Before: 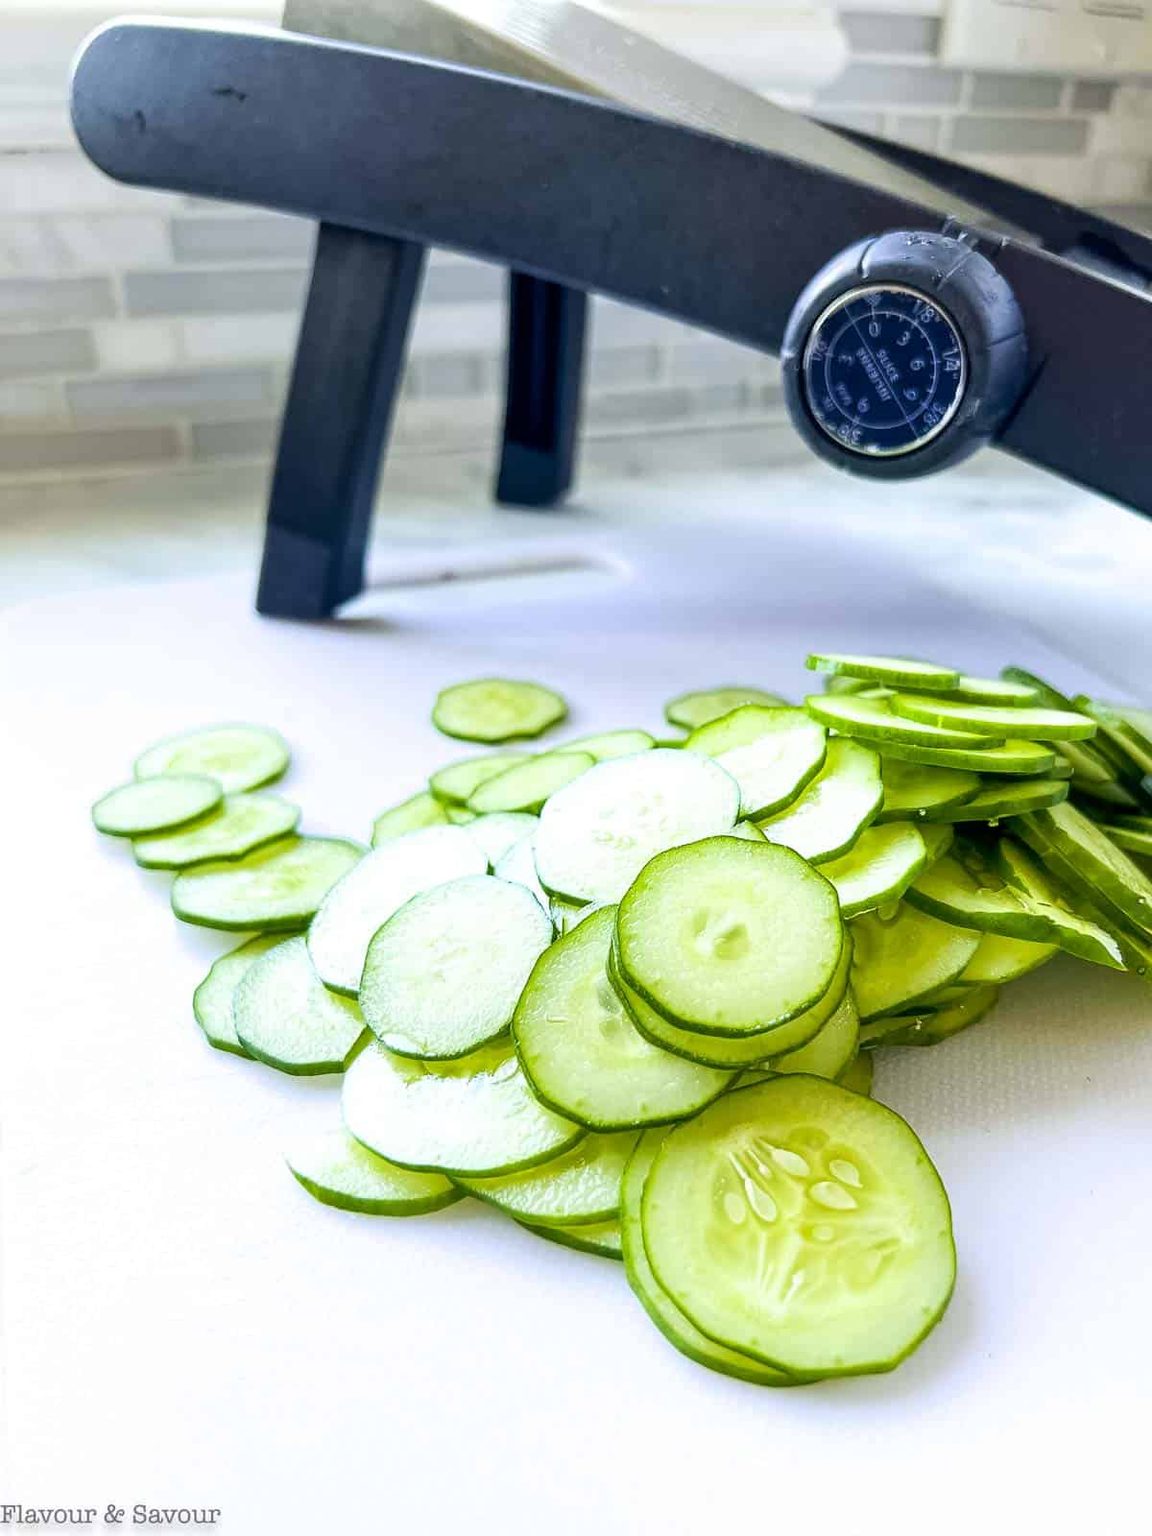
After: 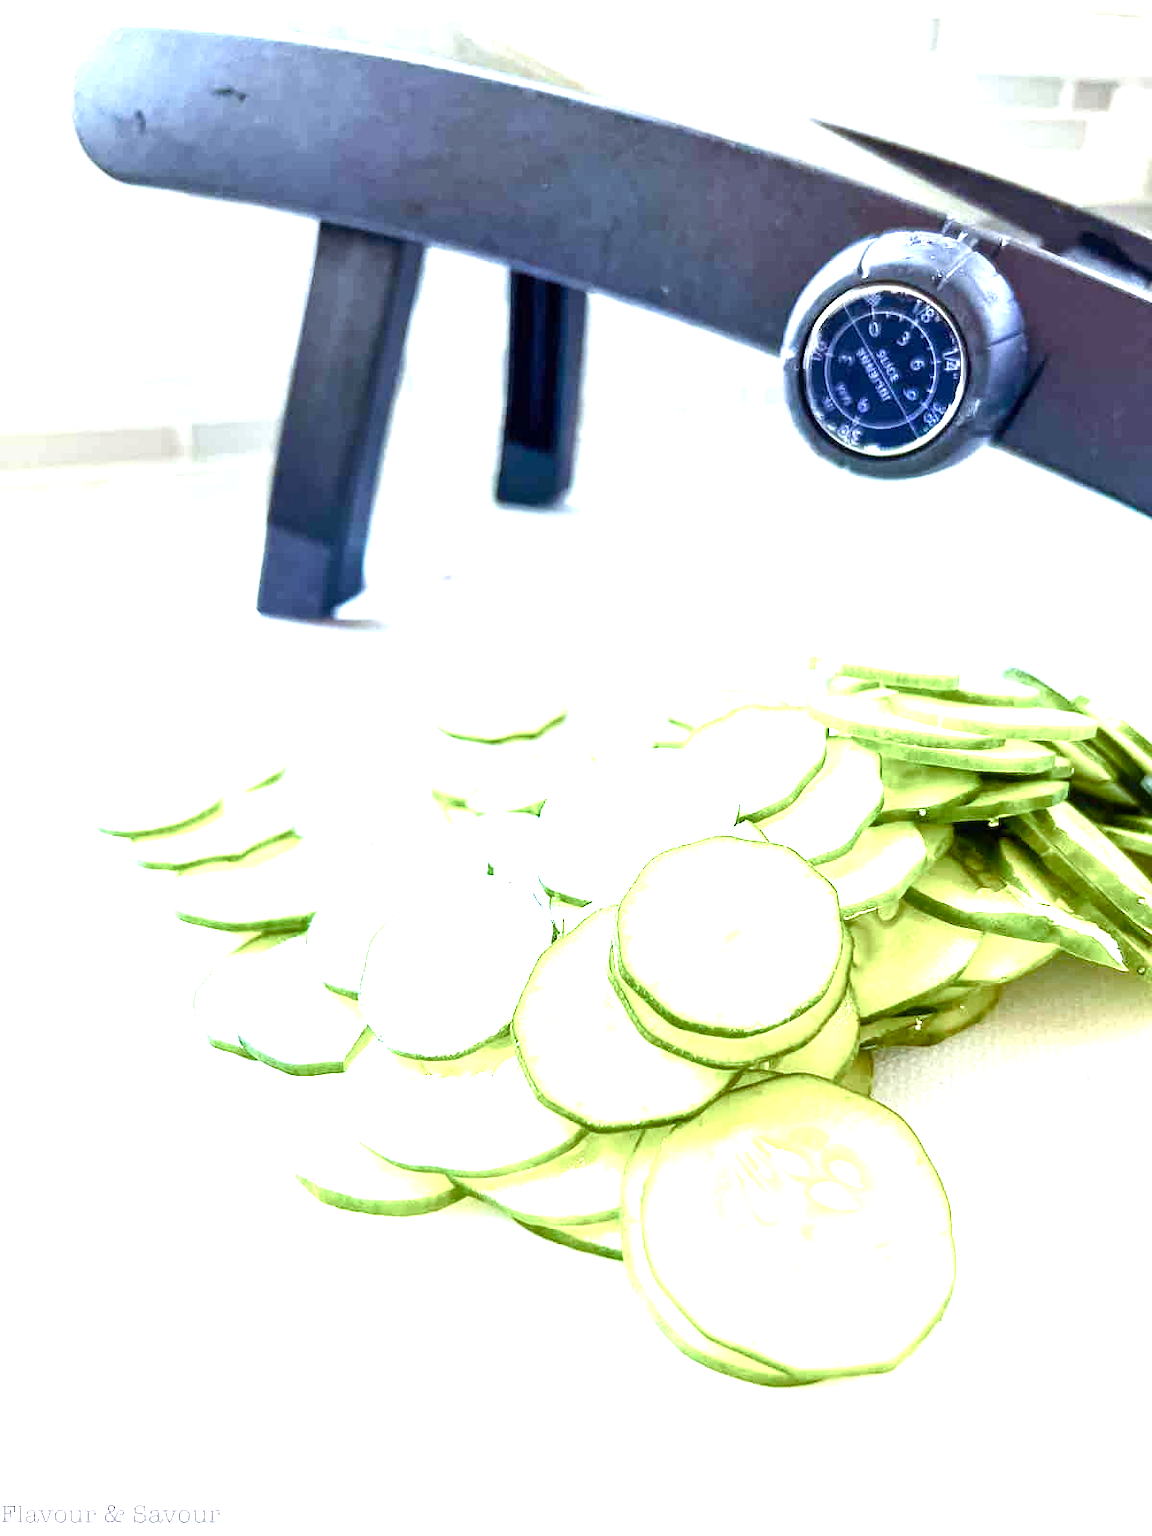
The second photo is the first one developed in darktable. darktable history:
exposure: black level correction 0, exposure 1.199 EV, compensate exposure bias true, compensate highlight preservation false
color balance rgb: shadows lift › chroma 9.745%, shadows lift › hue 46.67°, power › hue 309.88°, highlights gain › luminance 16.416%, highlights gain › chroma 2.892%, highlights gain › hue 257.38°, linear chroma grading › mid-tones 7.226%, perceptual saturation grading › global saturation 20%, perceptual saturation grading › highlights -50.447%, perceptual saturation grading › shadows 31.126%, global vibrance 14.933%
contrast brightness saturation: saturation -0.081
tone equalizer: -8 EV -0.4 EV, -7 EV -0.412 EV, -6 EV -0.319 EV, -5 EV -0.223 EV, -3 EV 0.19 EV, -2 EV 0.321 EV, -1 EV 0.379 EV, +0 EV 0.405 EV, smoothing diameter 24.8%, edges refinement/feathering 9.26, preserve details guided filter
